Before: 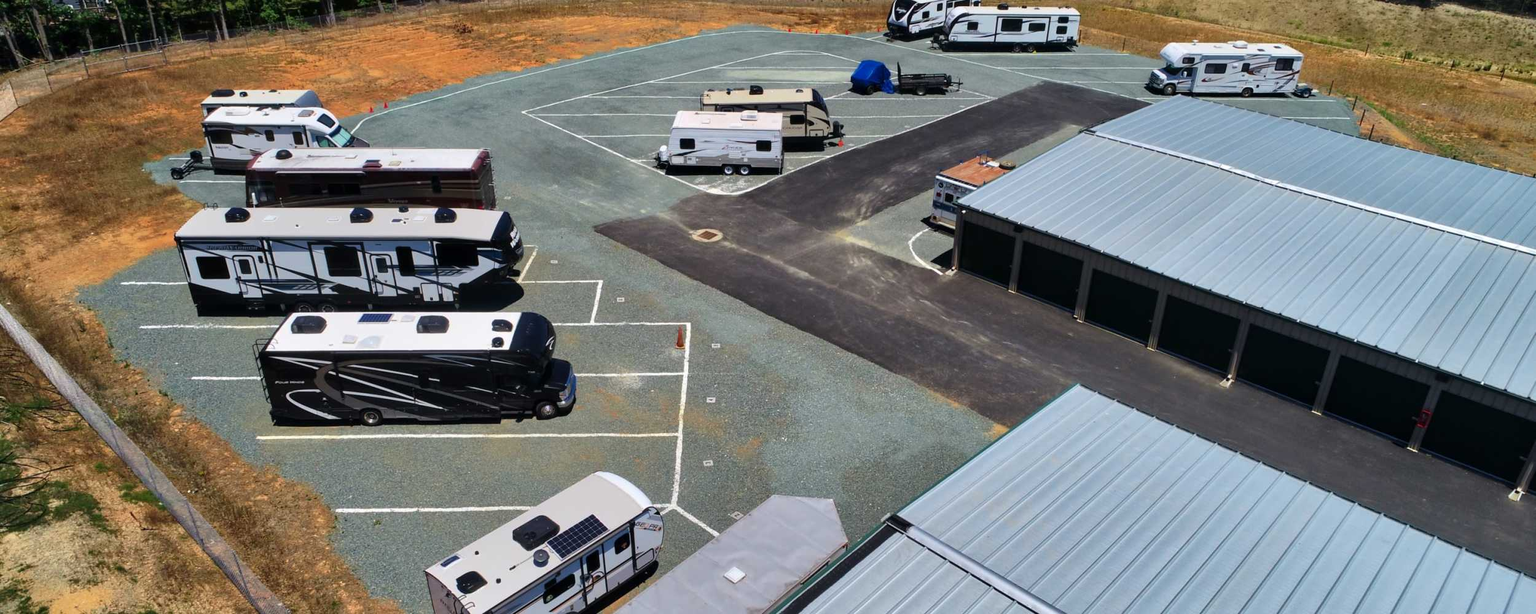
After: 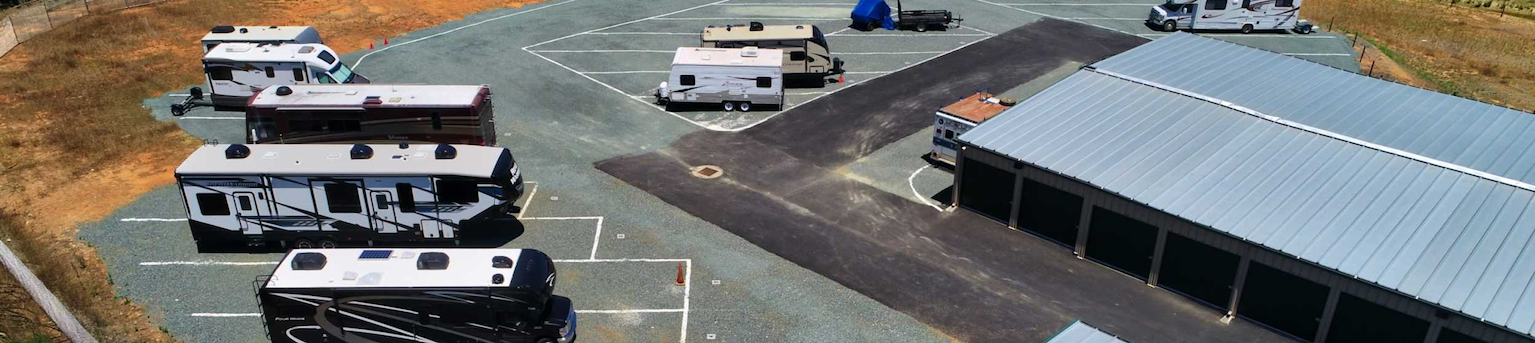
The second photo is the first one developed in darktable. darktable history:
crop and rotate: top 10.423%, bottom 33.598%
